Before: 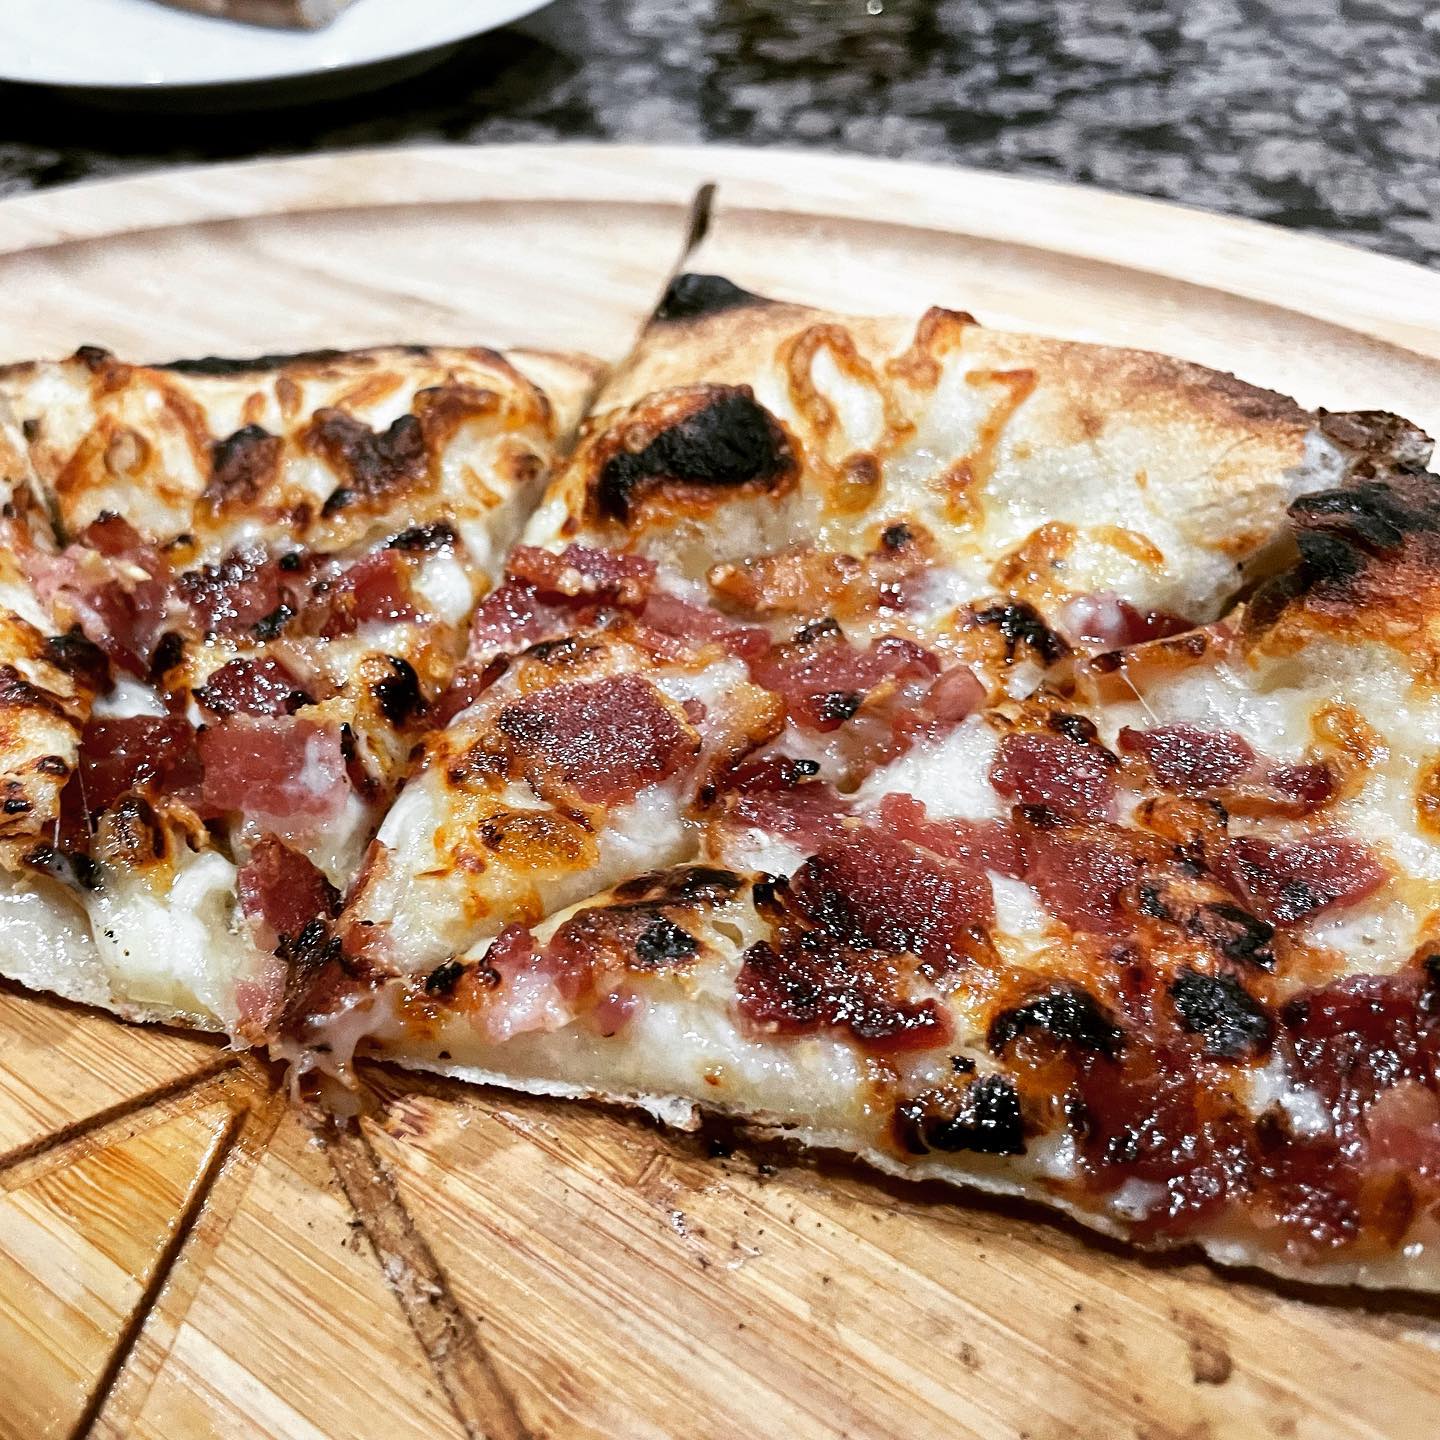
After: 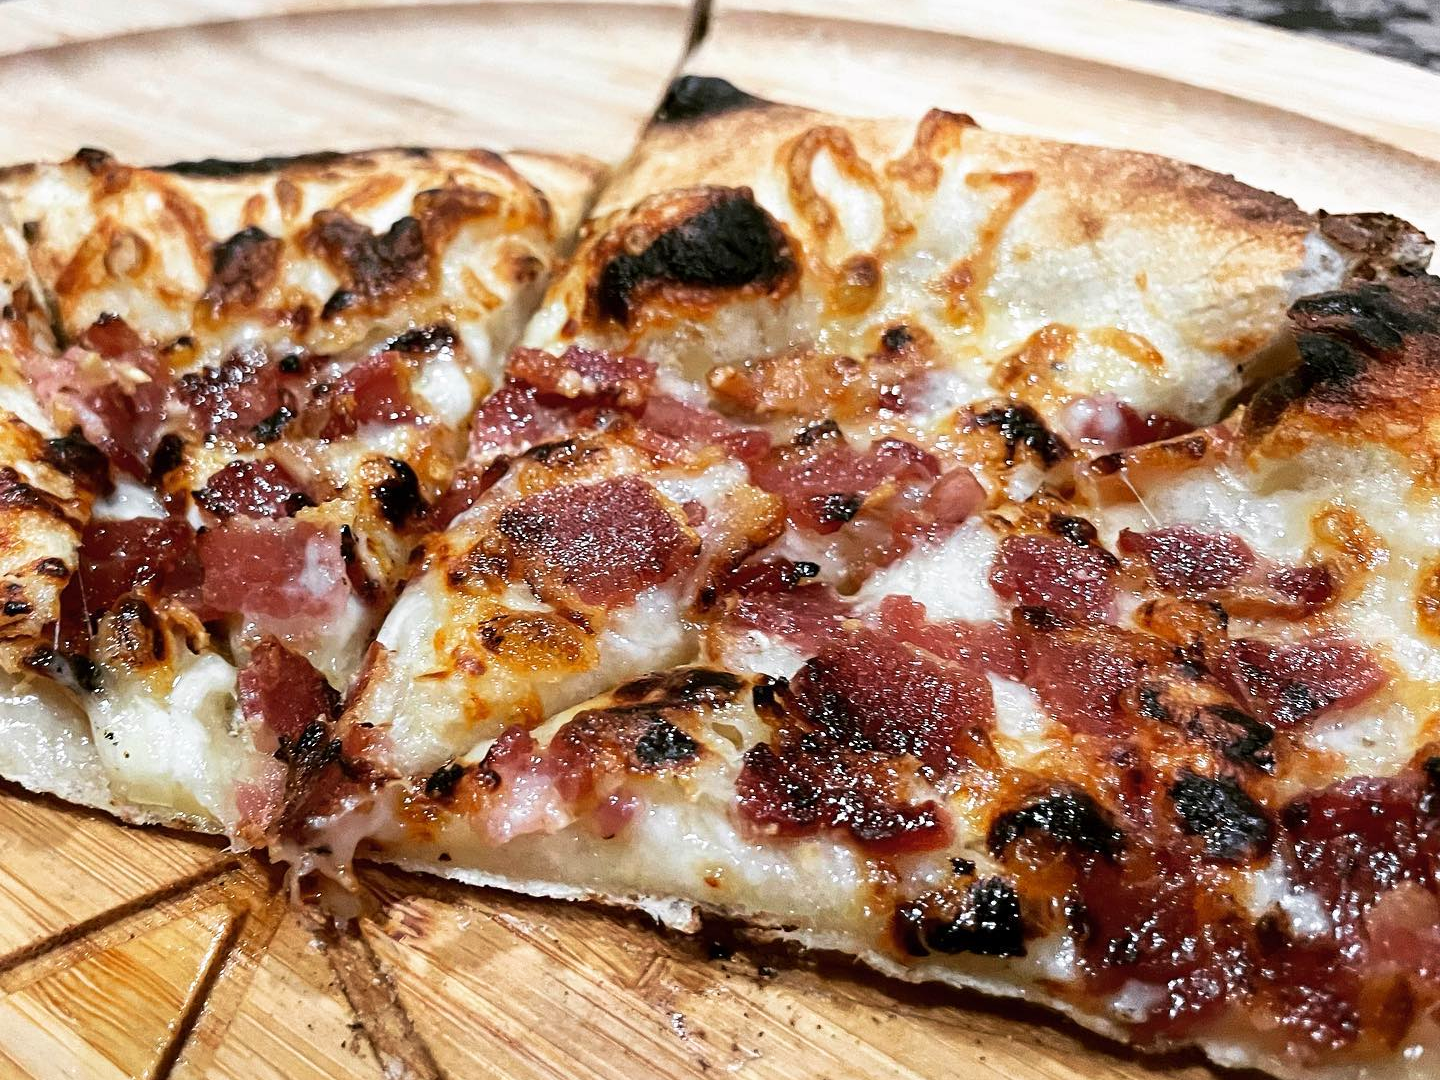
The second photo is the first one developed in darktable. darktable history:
crop: top 13.819%, bottom 11.169%
velvia: strength 15%
